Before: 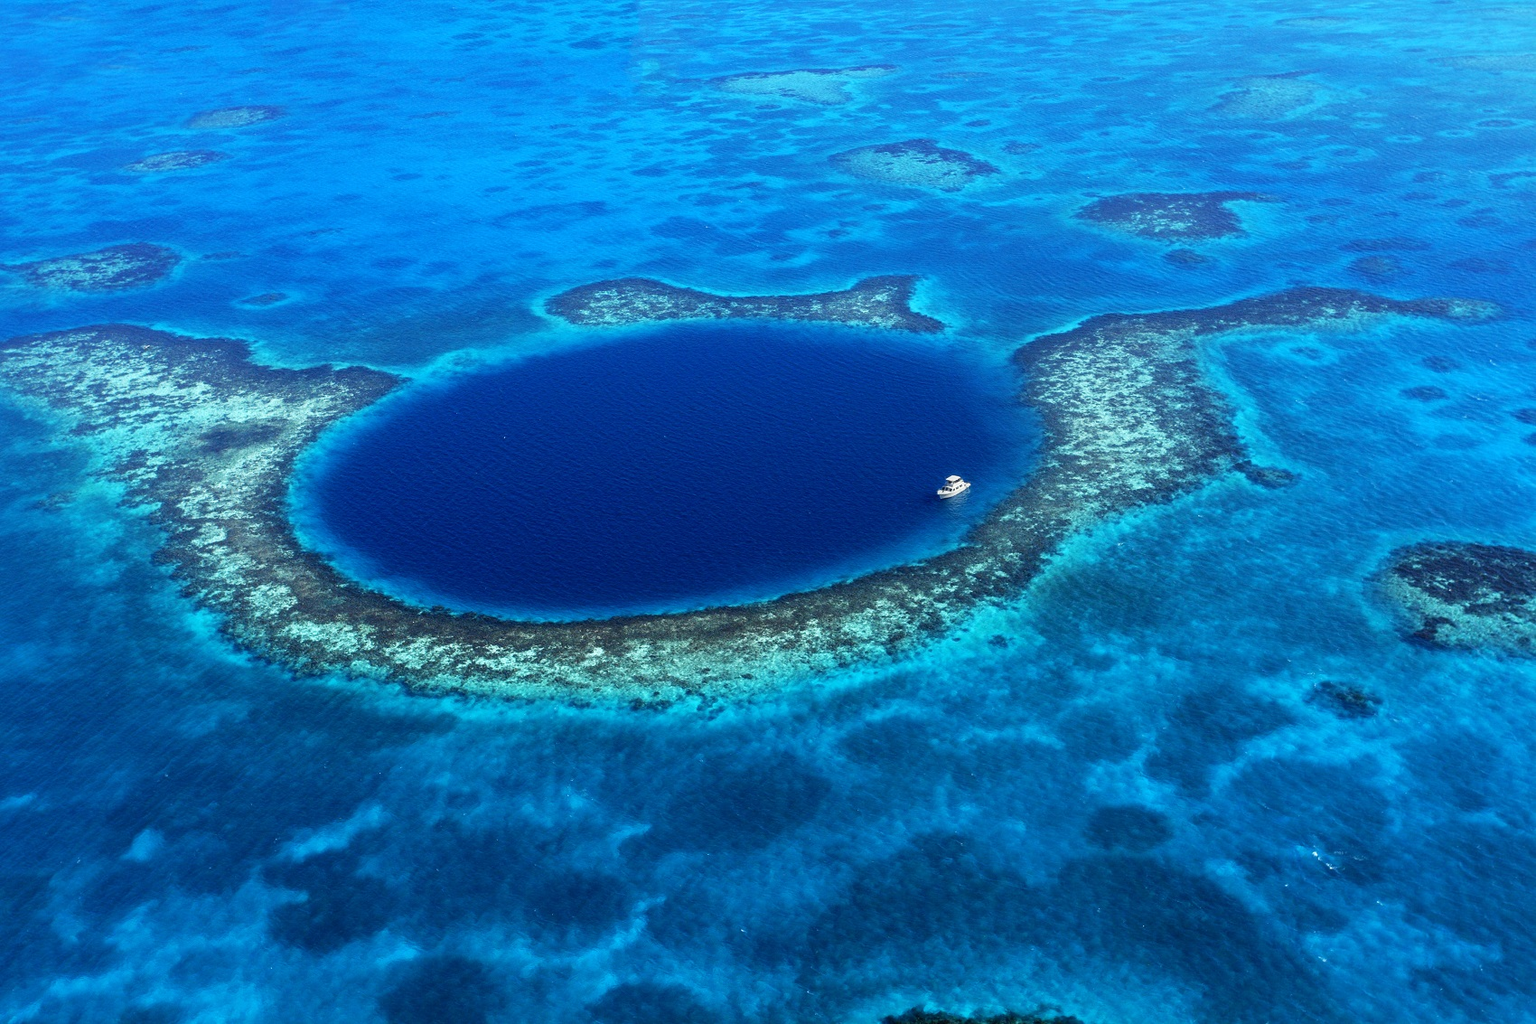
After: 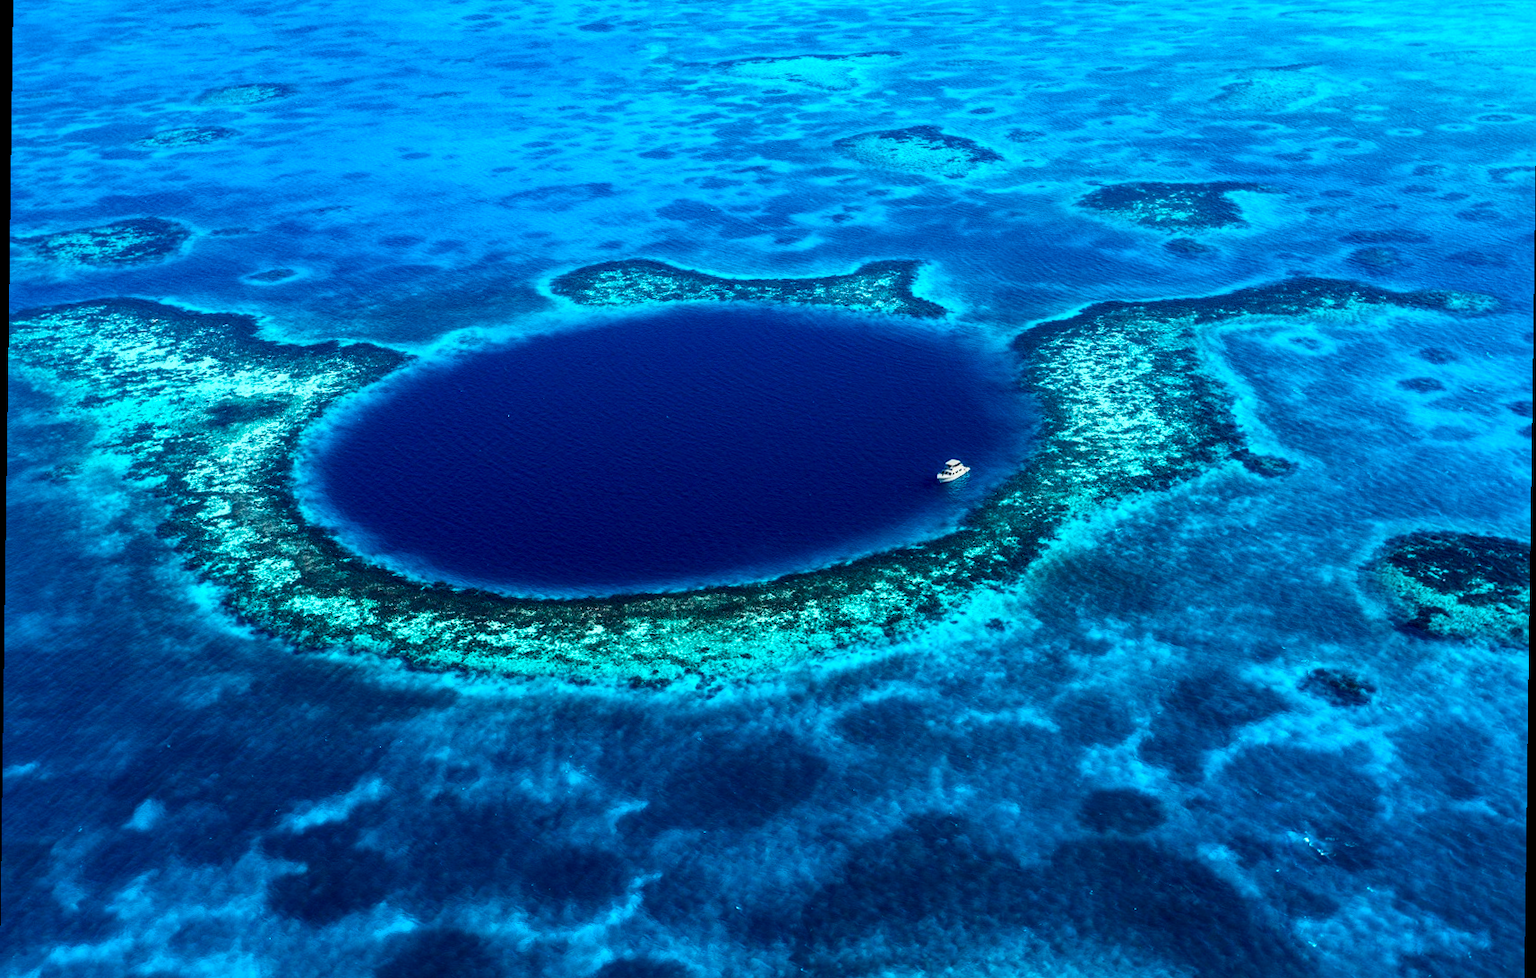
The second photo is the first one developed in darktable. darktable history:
crop and rotate: top 2.479%, bottom 3.018%
local contrast: on, module defaults
velvia: strength 45%
rotate and perspective: rotation 0.8°, automatic cropping off
contrast brightness saturation: contrast 0.28
